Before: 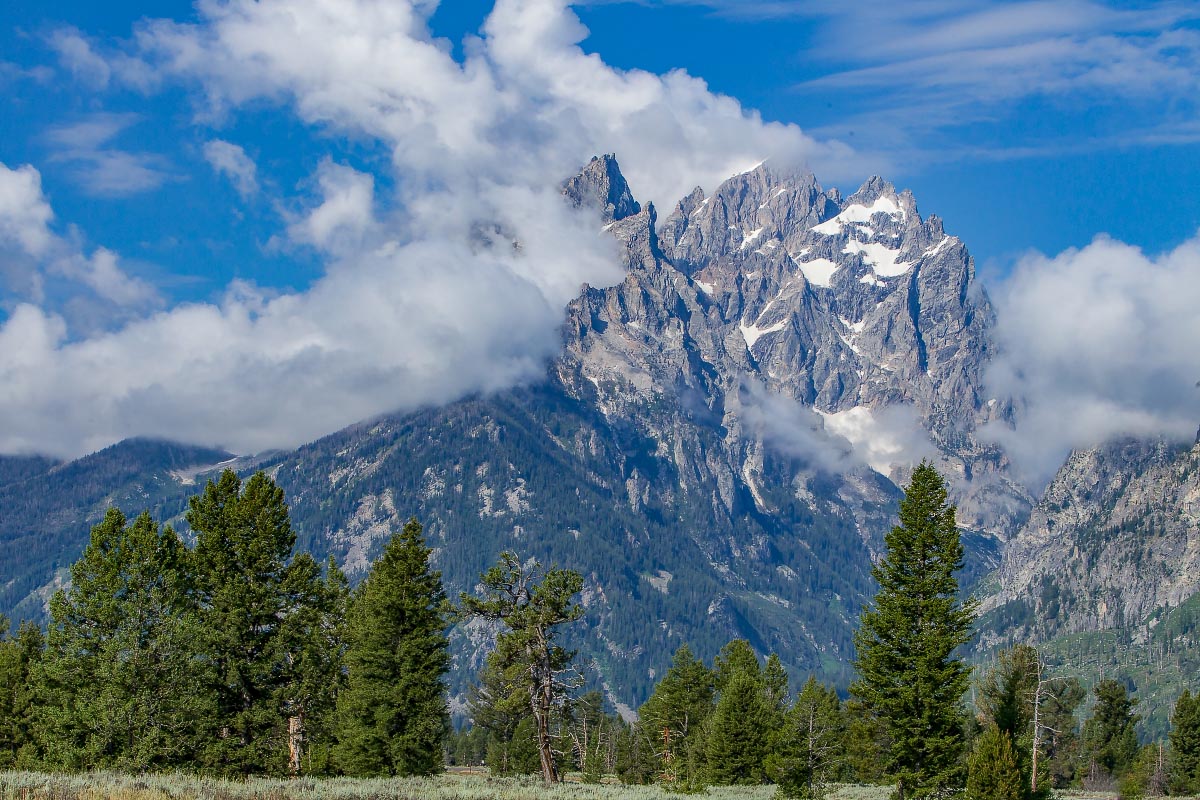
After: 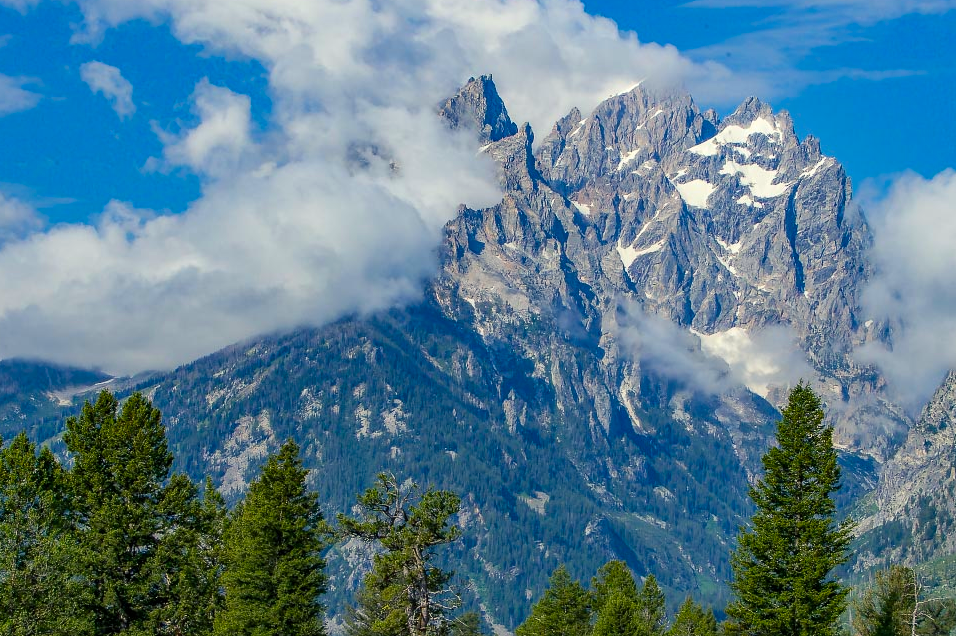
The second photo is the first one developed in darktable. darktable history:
color balance rgb: shadows lift › chroma 2.01%, shadows lift › hue 214.72°, highlights gain › luminance 6.156%, highlights gain › chroma 2.556%, highlights gain › hue 91.4°, perceptual saturation grading › global saturation 25.011%
crop and rotate: left 10.322%, top 9.961%, right 9.957%, bottom 10.454%
